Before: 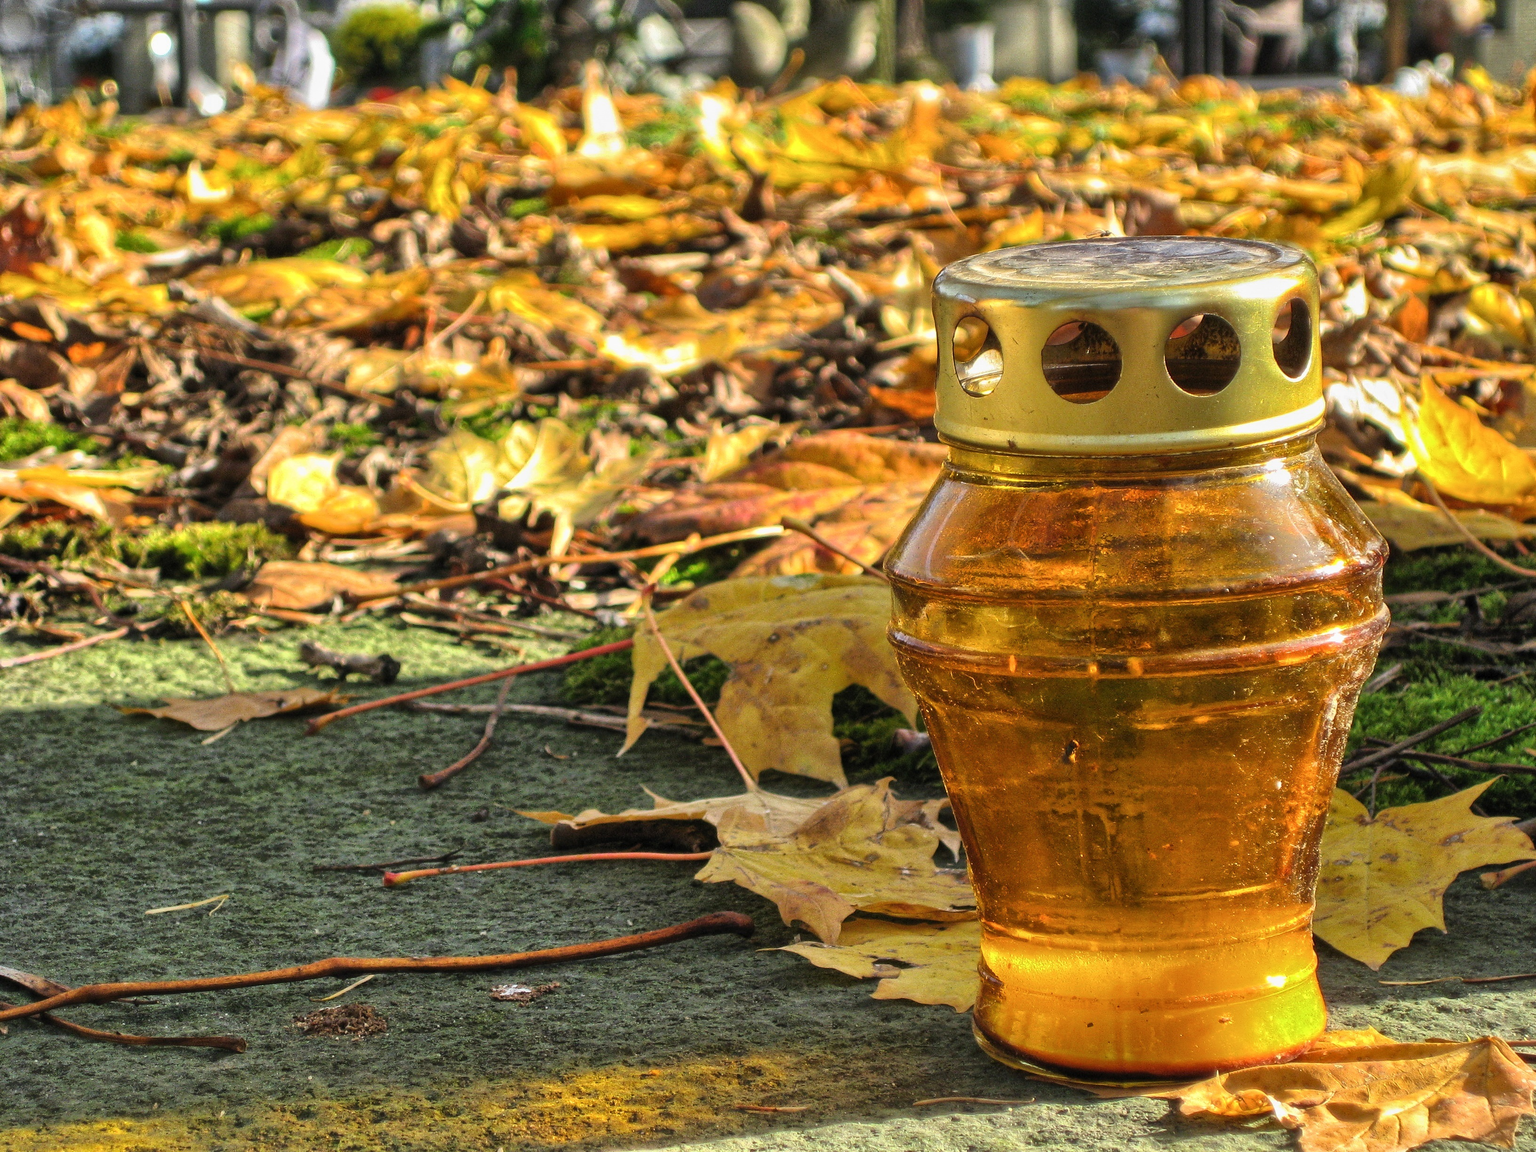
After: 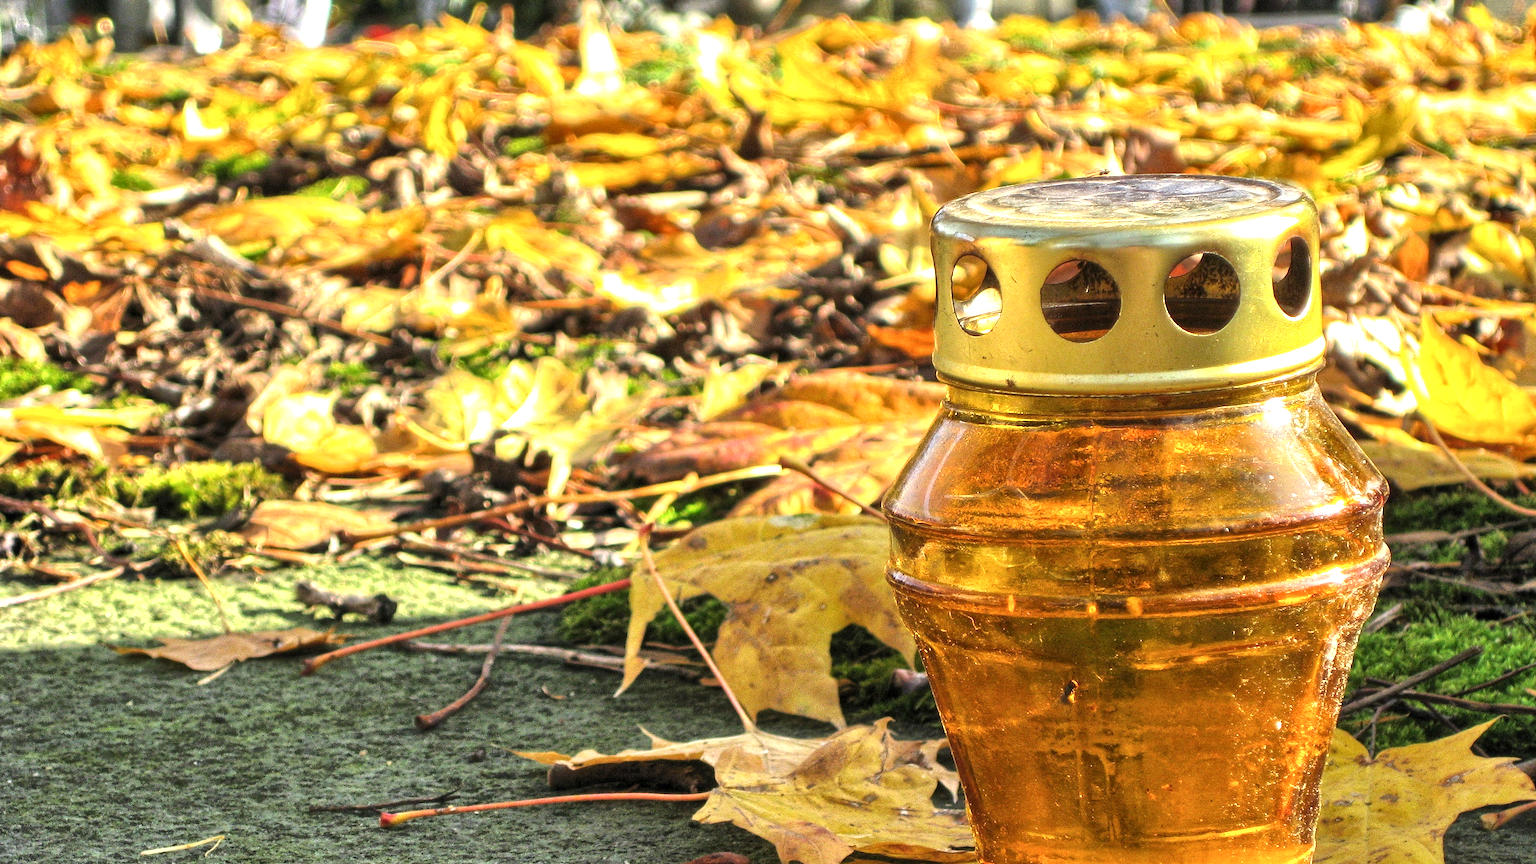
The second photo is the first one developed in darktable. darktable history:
crop: left 0.357%, top 5.465%, bottom 19.753%
local contrast: highlights 103%, shadows 102%, detail 119%, midtone range 0.2
exposure: exposure 0.751 EV, compensate highlight preservation false
